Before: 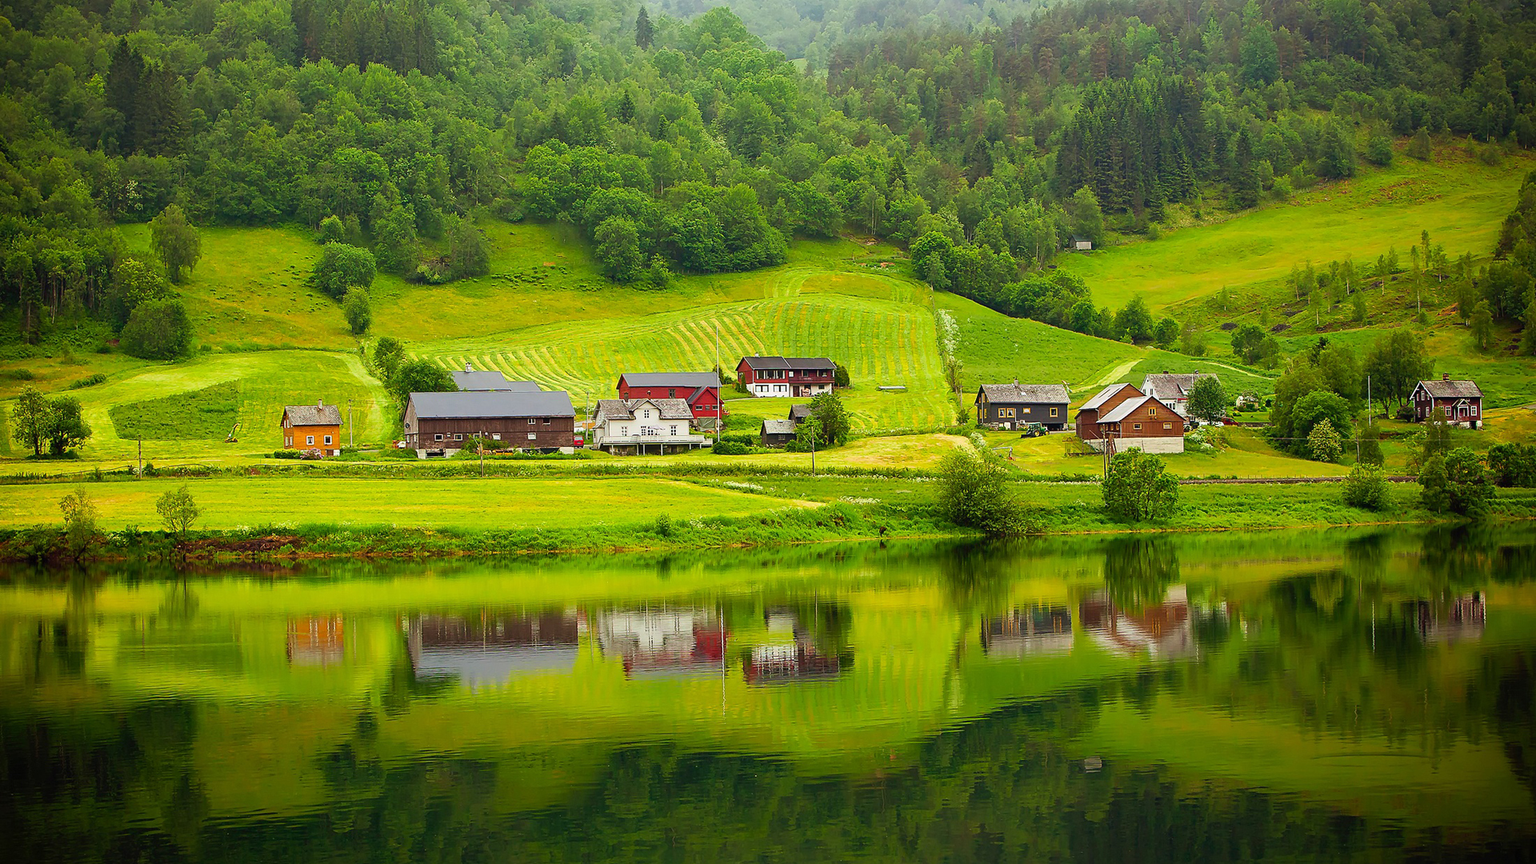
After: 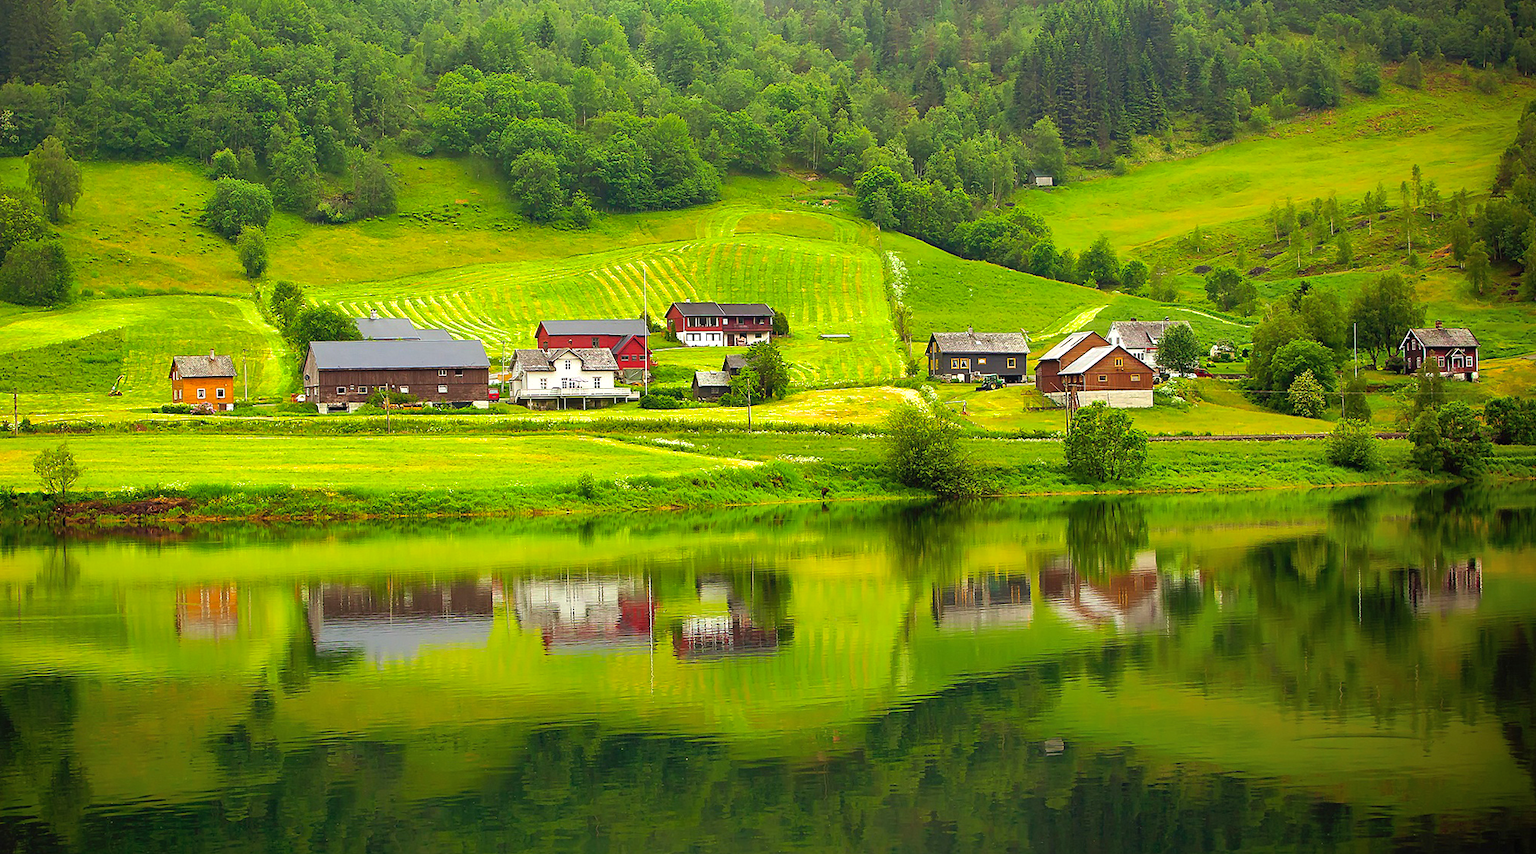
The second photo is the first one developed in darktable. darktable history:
tone equalizer: -8 EV -0.443 EV, -7 EV -0.354 EV, -6 EV -0.332 EV, -5 EV -0.217 EV, -3 EV 0.189 EV, -2 EV 0.331 EV, -1 EV 0.408 EV, +0 EV 0.43 EV
shadows and highlights: highlights color adjustment 89.73%
crop and rotate: left 8.201%, top 9.203%
